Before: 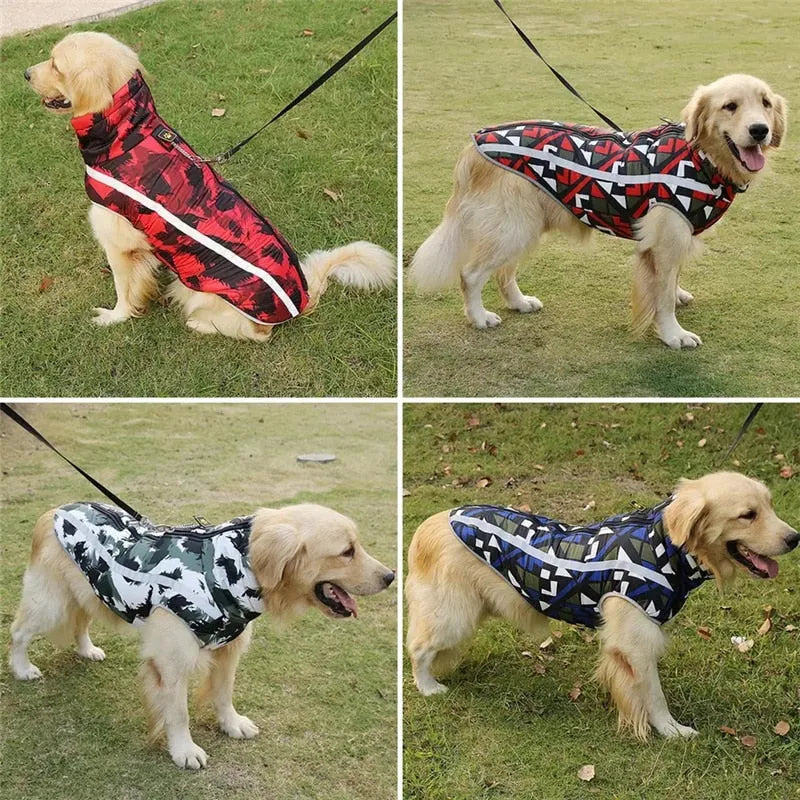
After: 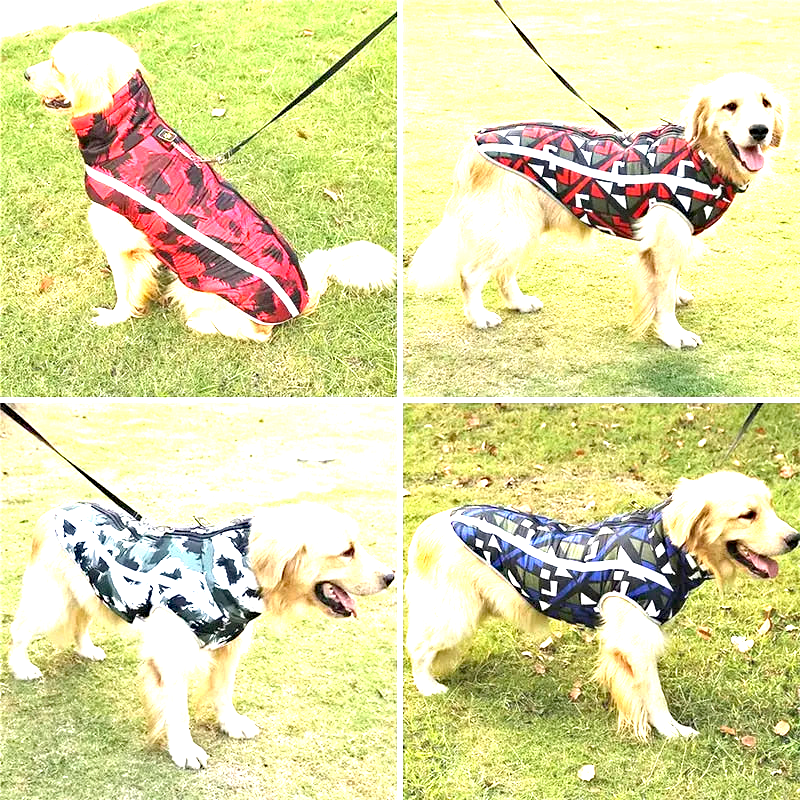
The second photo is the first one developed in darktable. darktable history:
exposure: exposure 2 EV, compensate exposure bias true, compensate highlight preservation false
haze removal: compatibility mode true, adaptive false
